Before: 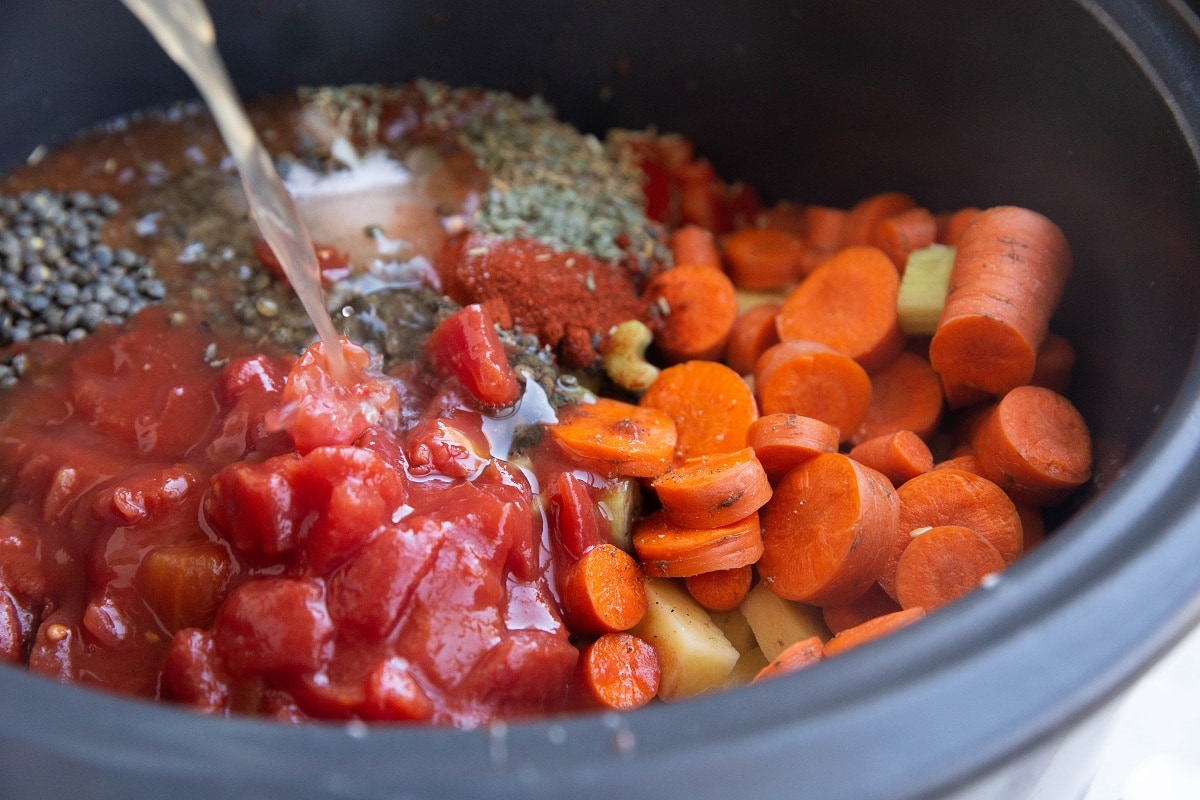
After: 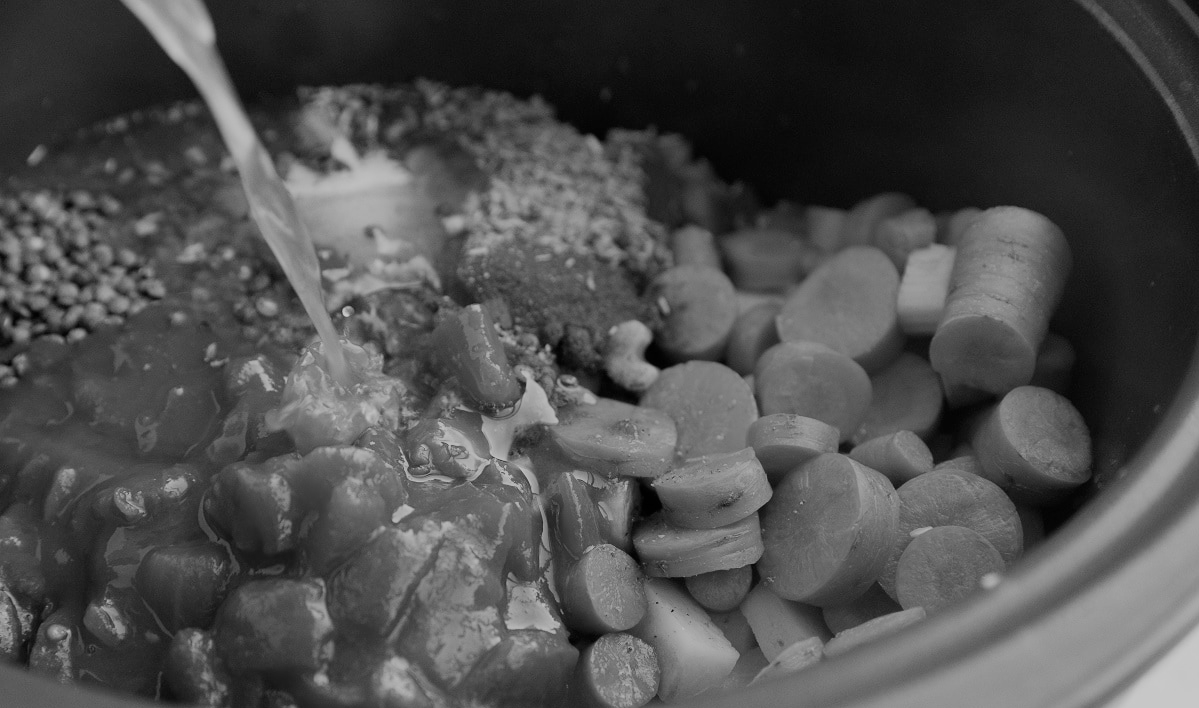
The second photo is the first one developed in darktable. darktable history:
filmic rgb: black relative exposure -16 EV, white relative exposure 4.97 EV, hardness 6.25
crop and rotate: top 0%, bottom 11.49%
white balance: red 0.986, blue 1.01
color balance rgb: perceptual saturation grading › global saturation 20%, perceptual saturation grading › highlights -25%, perceptual saturation grading › shadows 25%
monochrome: a 14.95, b -89.96
